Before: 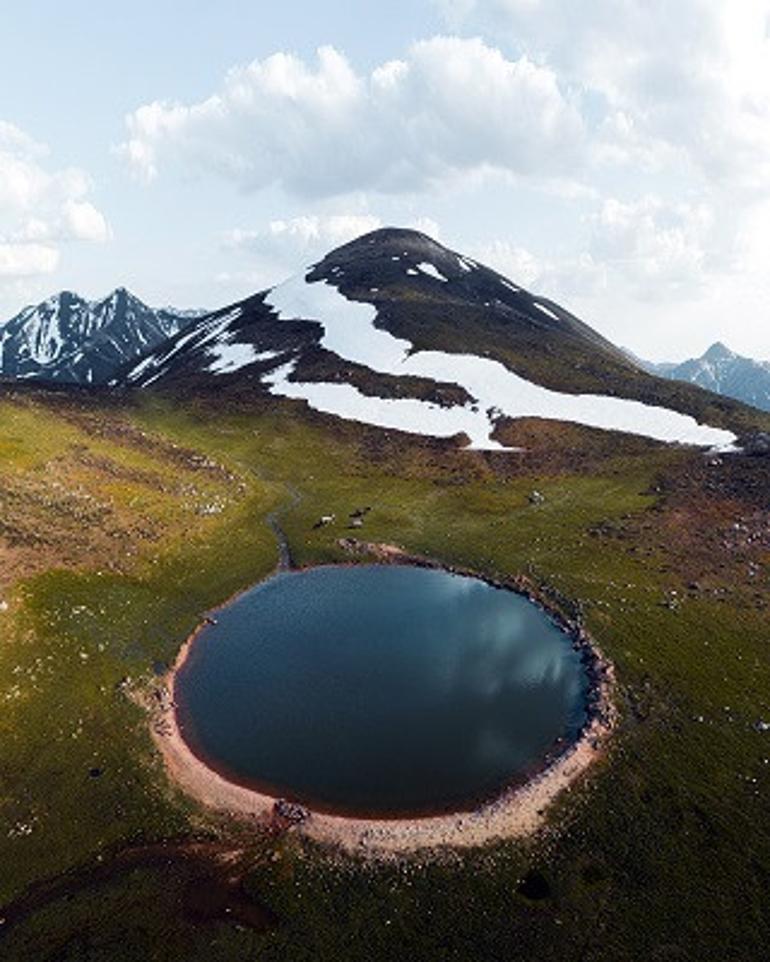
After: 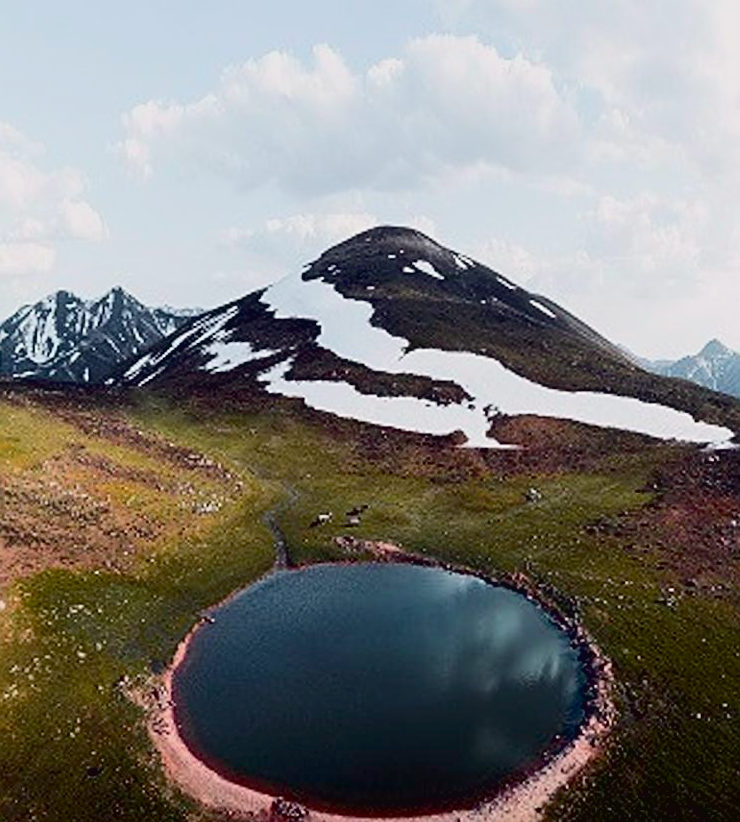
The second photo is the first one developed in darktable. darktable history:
sharpen: on, module defaults
crop and rotate: angle 0.2°, left 0.275%, right 3.127%, bottom 14.18%
tone curve: curves: ch0 [(0, 0.023) (0.184, 0.168) (0.491, 0.519) (0.748, 0.765) (1, 0.919)]; ch1 [(0, 0) (0.179, 0.173) (0.322, 0.32) (0.424, 0.424) (0.496, 0.501) (0.563, 0.586) (0.761, 0.803) (1, 1)]; ch2 [(0, 0) (0.434, 0.447) (0.483, 0.487) (0.557, 0.541) (0.697, 0.68) (1, 1)], color space Lab, independent channels, preserve colors none
exposure: black level correction 0.009, compensate highlight preservation false
